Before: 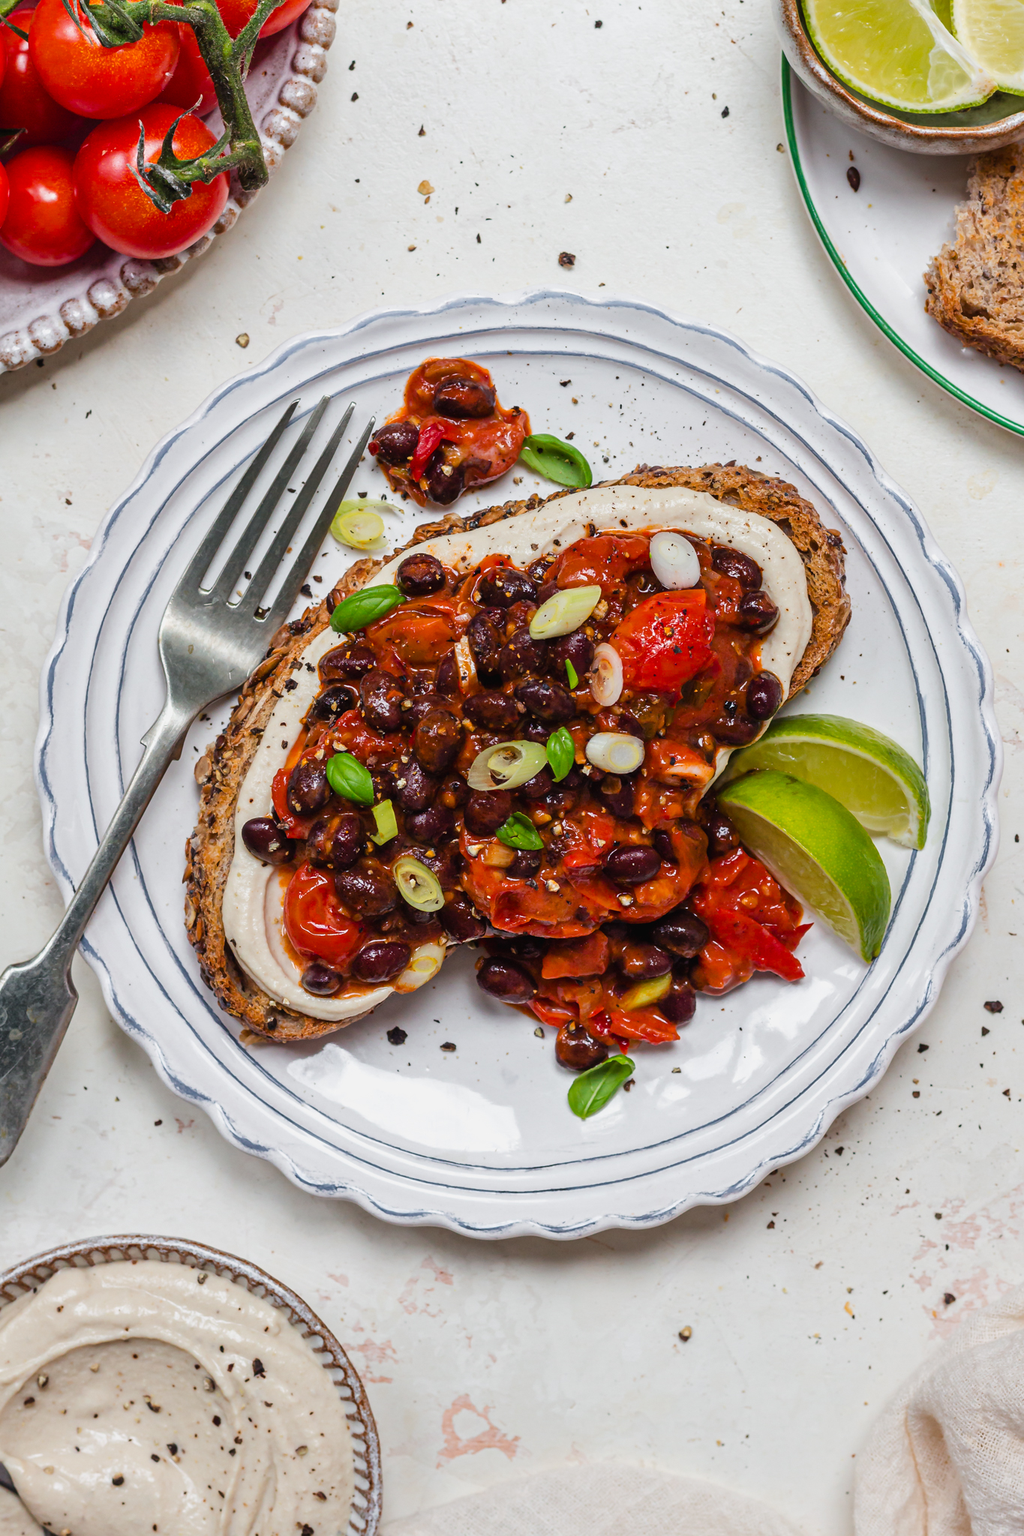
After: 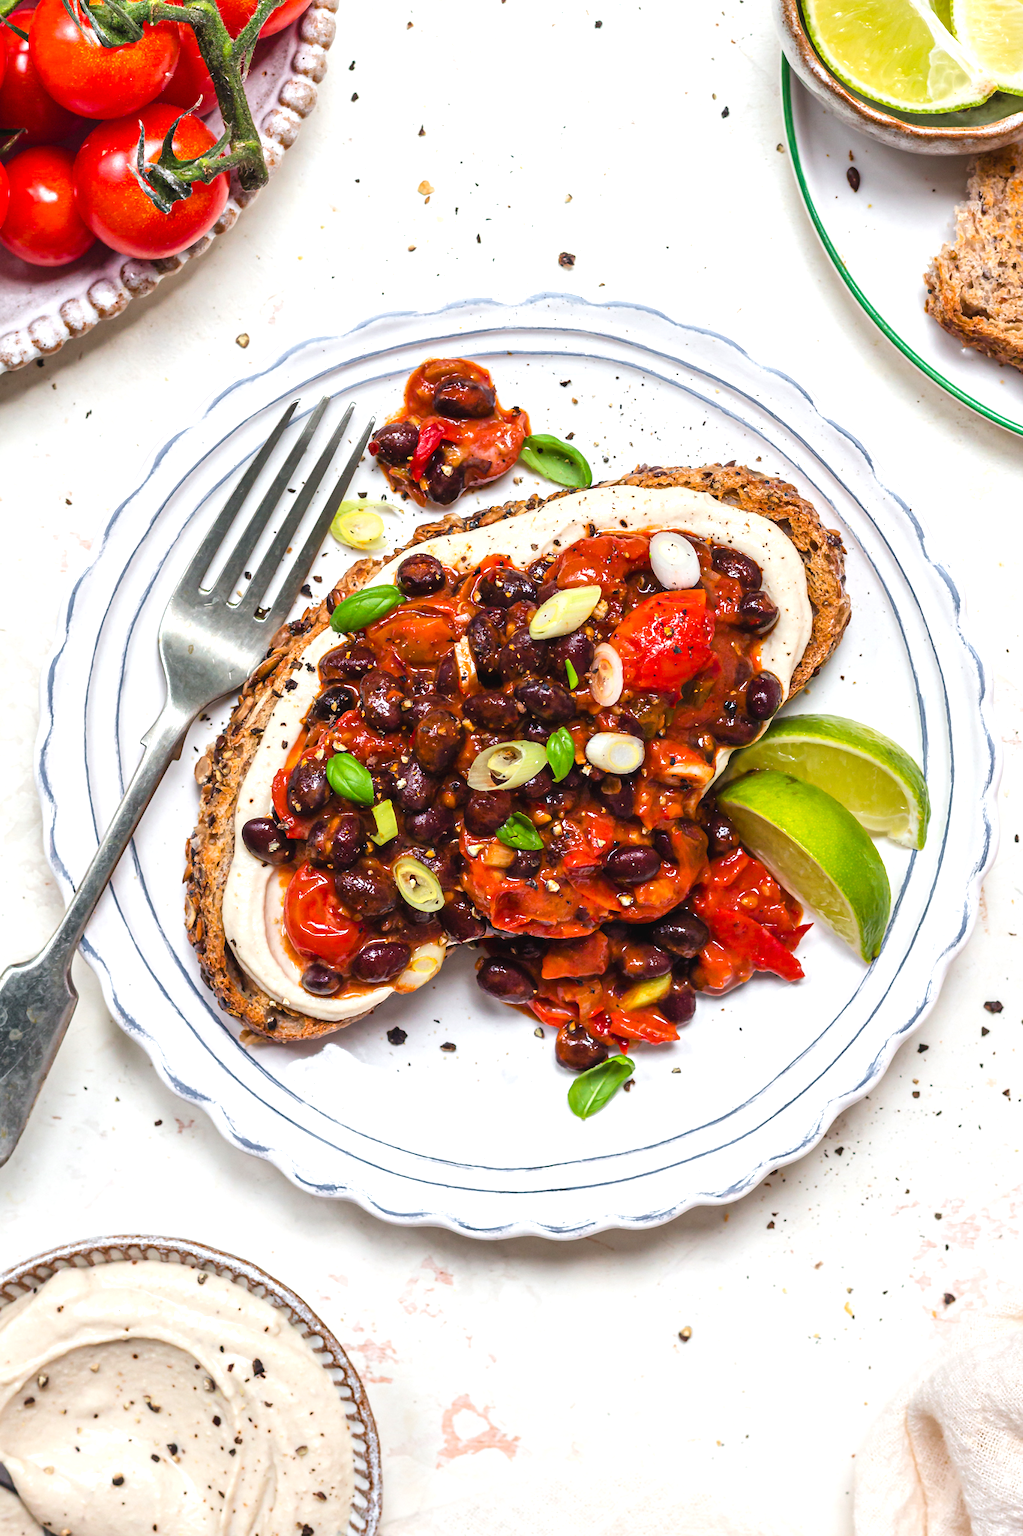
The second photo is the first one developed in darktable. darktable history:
vignetting: fall-off start 116.67%, fall-off radius 59.26%, brightness -0.31, saturation -0.056
exposure: exposure 0.7 EV, compensate highlight preservation false
